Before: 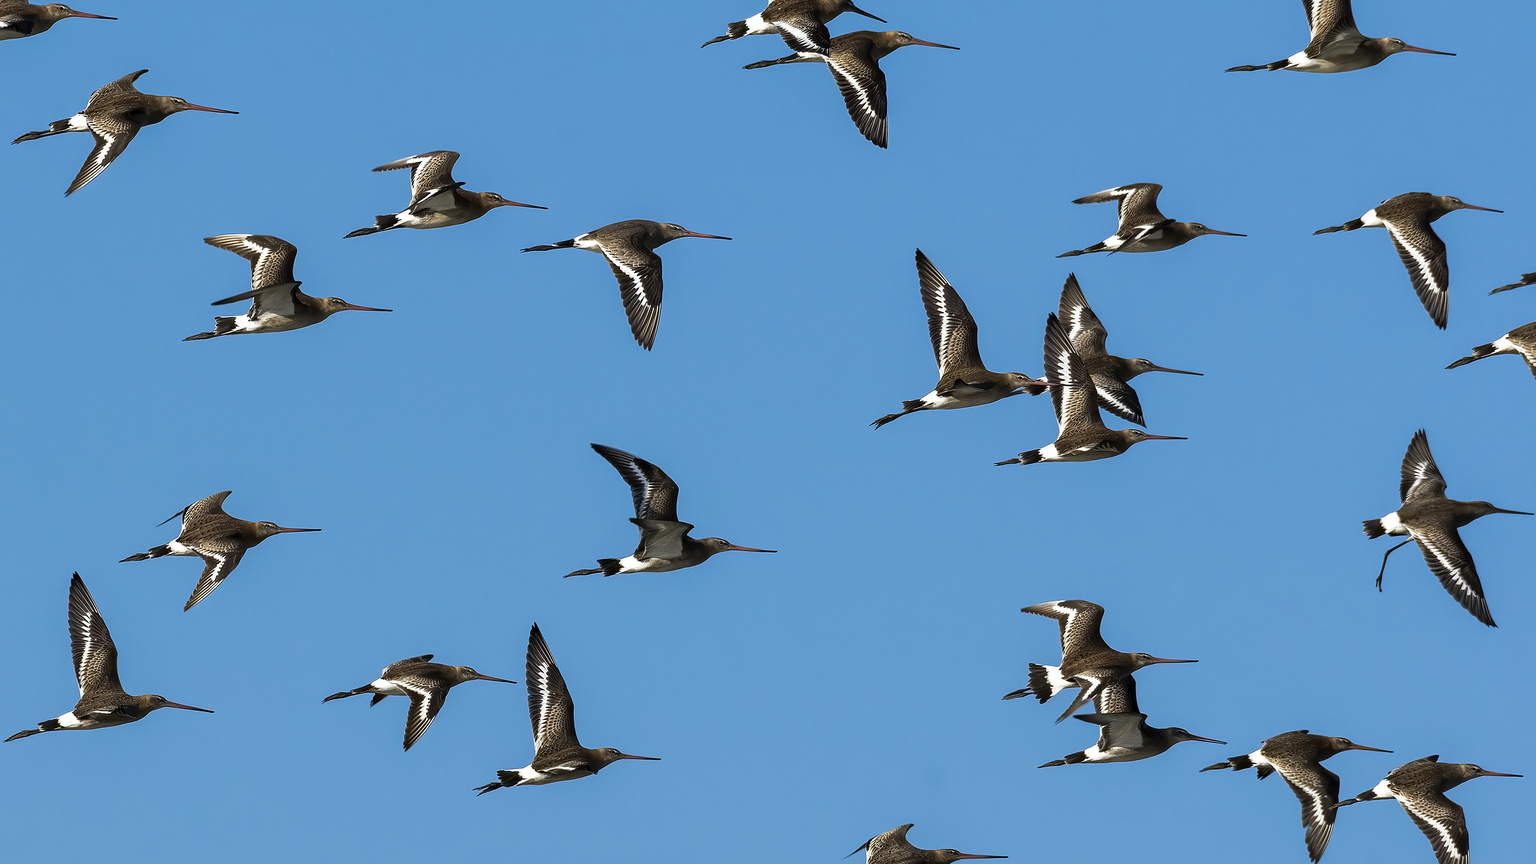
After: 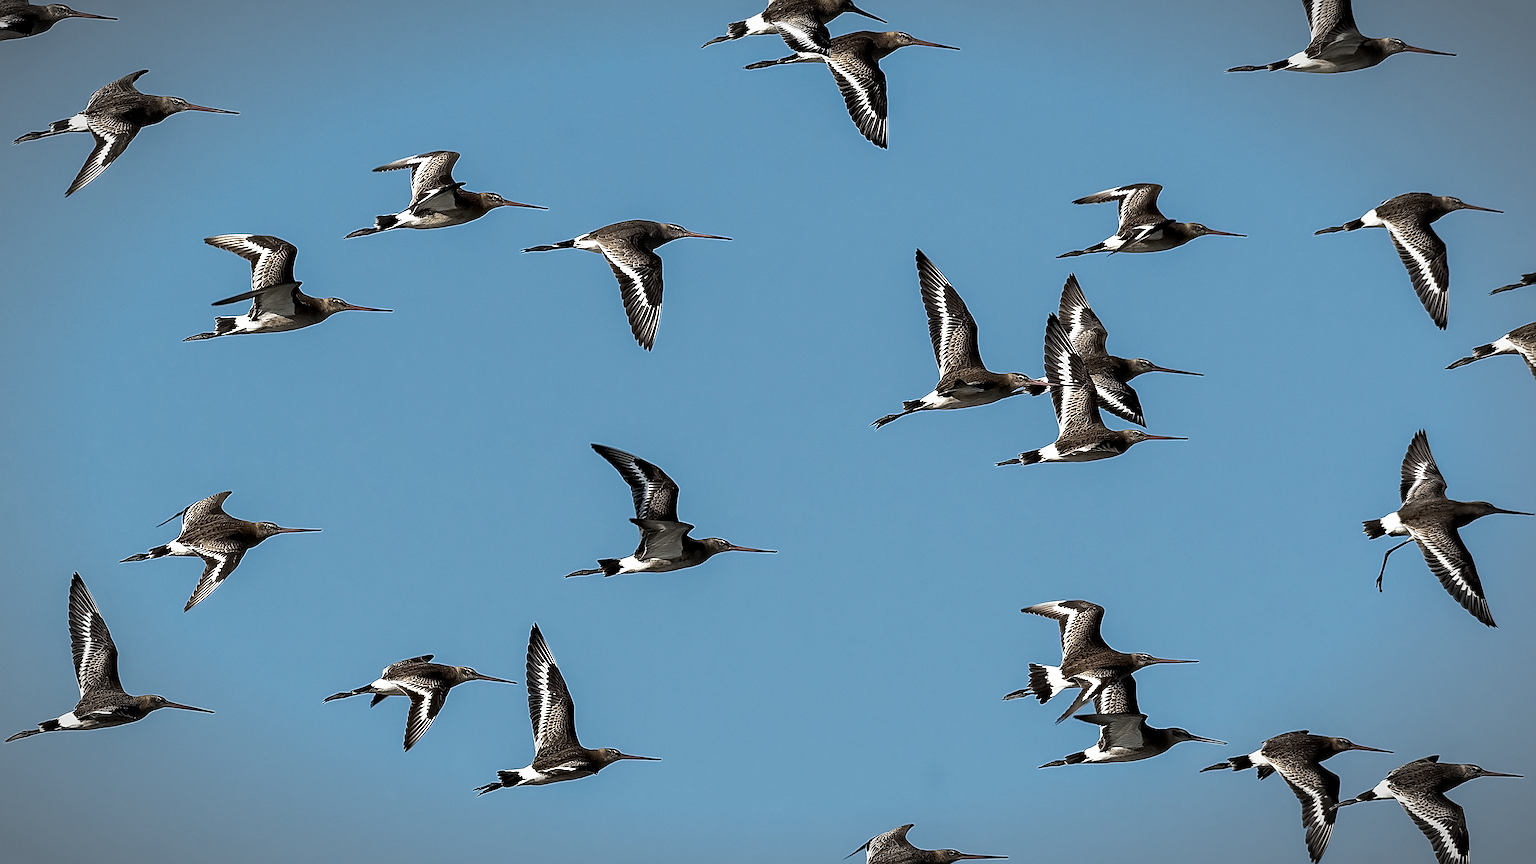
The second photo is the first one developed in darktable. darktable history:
vignetting: fall-off start 87.3%, automatic ratio true, unbound false
local contrast: highlights 105%, shadows 102%, detail 119%, midtone range 0.2
sharpen: radius 2.595, amount 0.698
contrast brightness saturation: contrast 0.103, saturation -0.363
